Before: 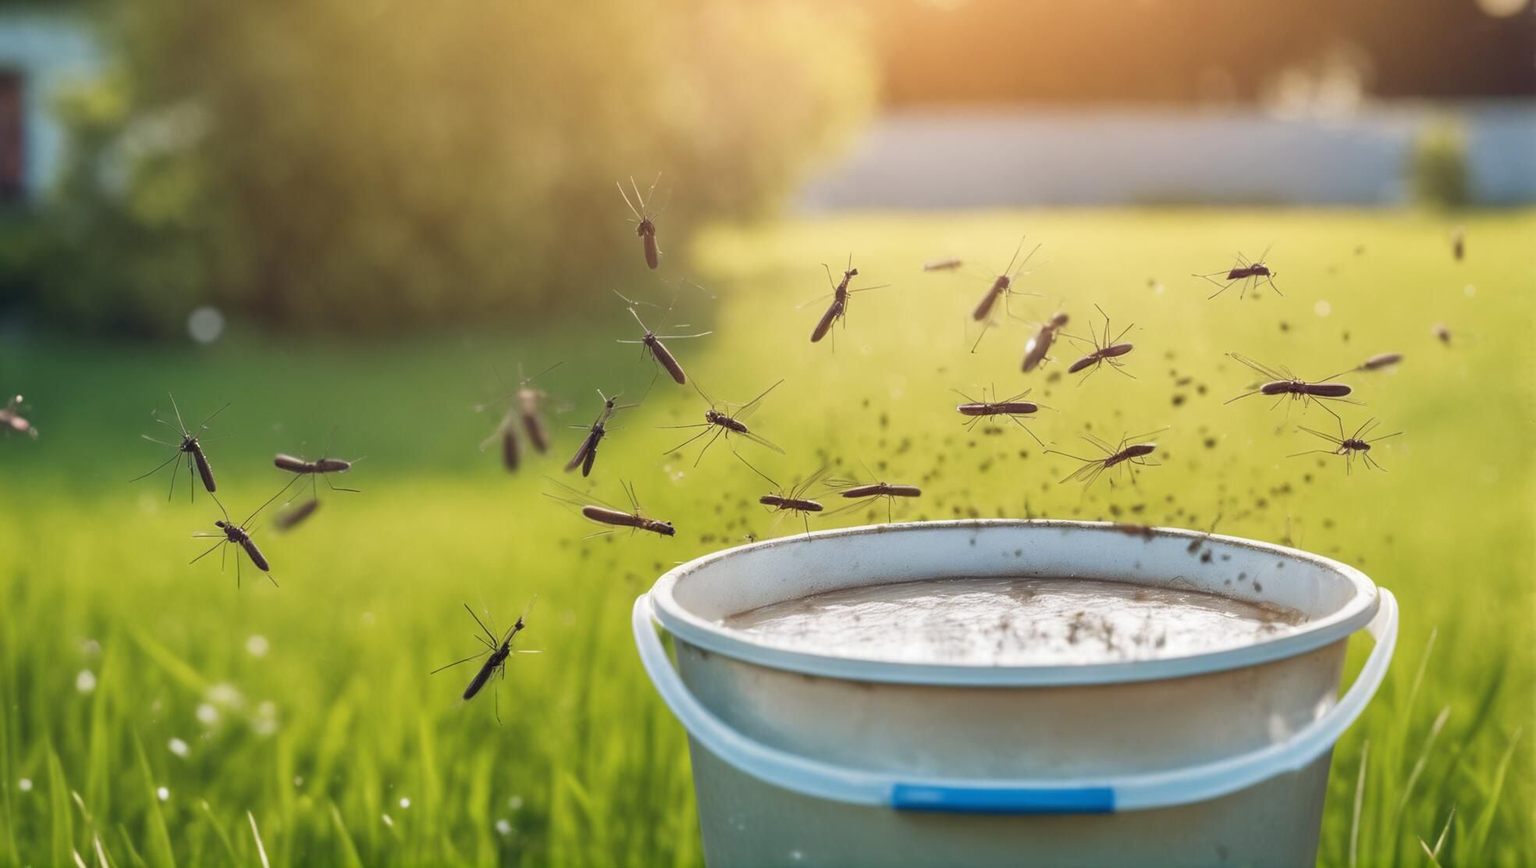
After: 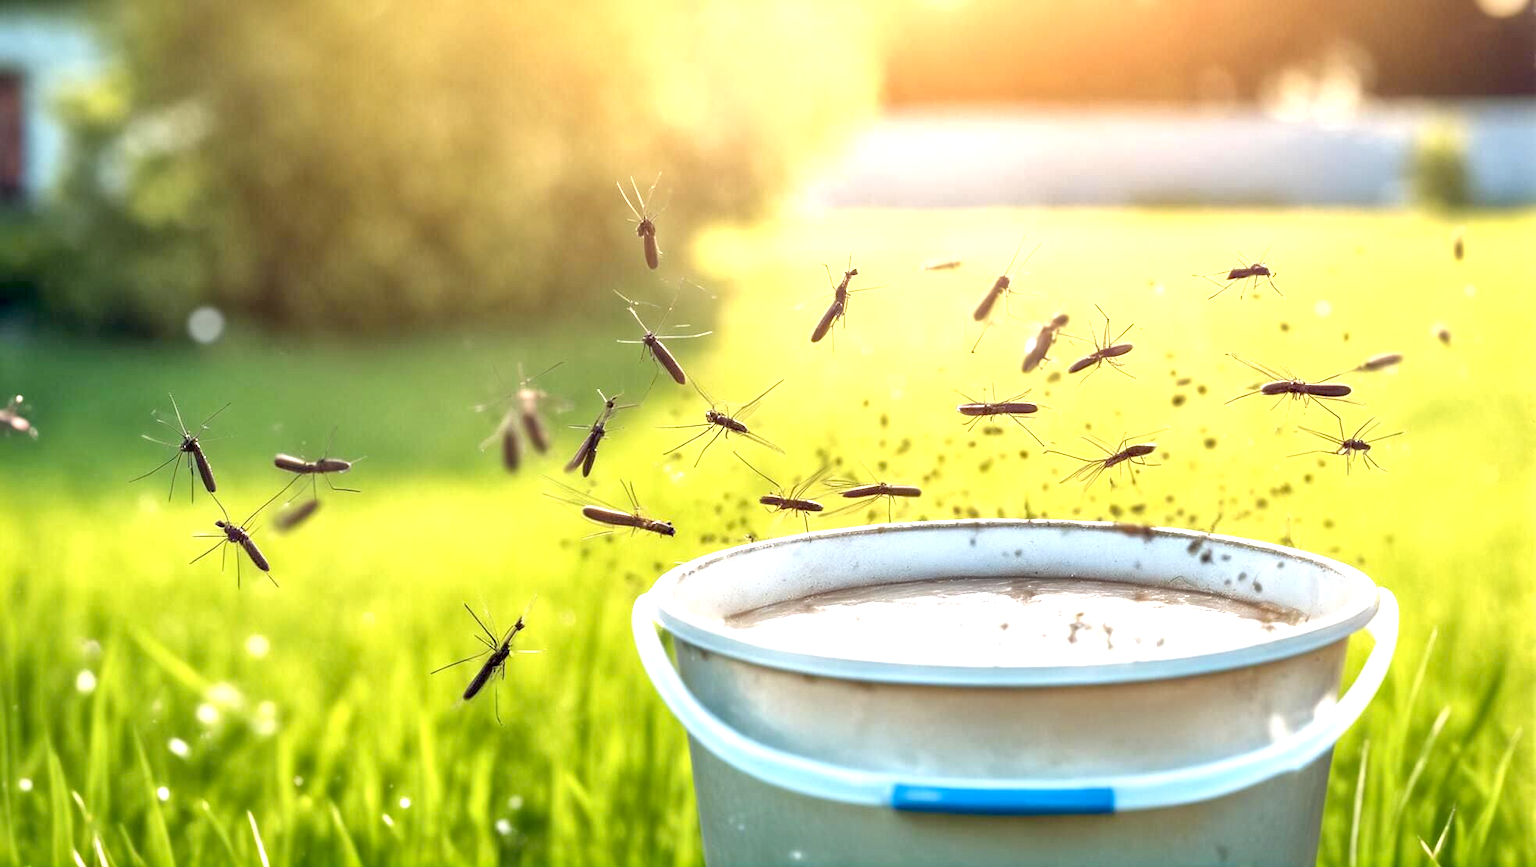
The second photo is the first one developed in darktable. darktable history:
exposure: black level correction 0.011, exposure 1.077 EV, compensate highlight preservation false
local contrast: mode bilateral grid, contrast 20, coarseness 51, detail 132%, midtone range 0.2
